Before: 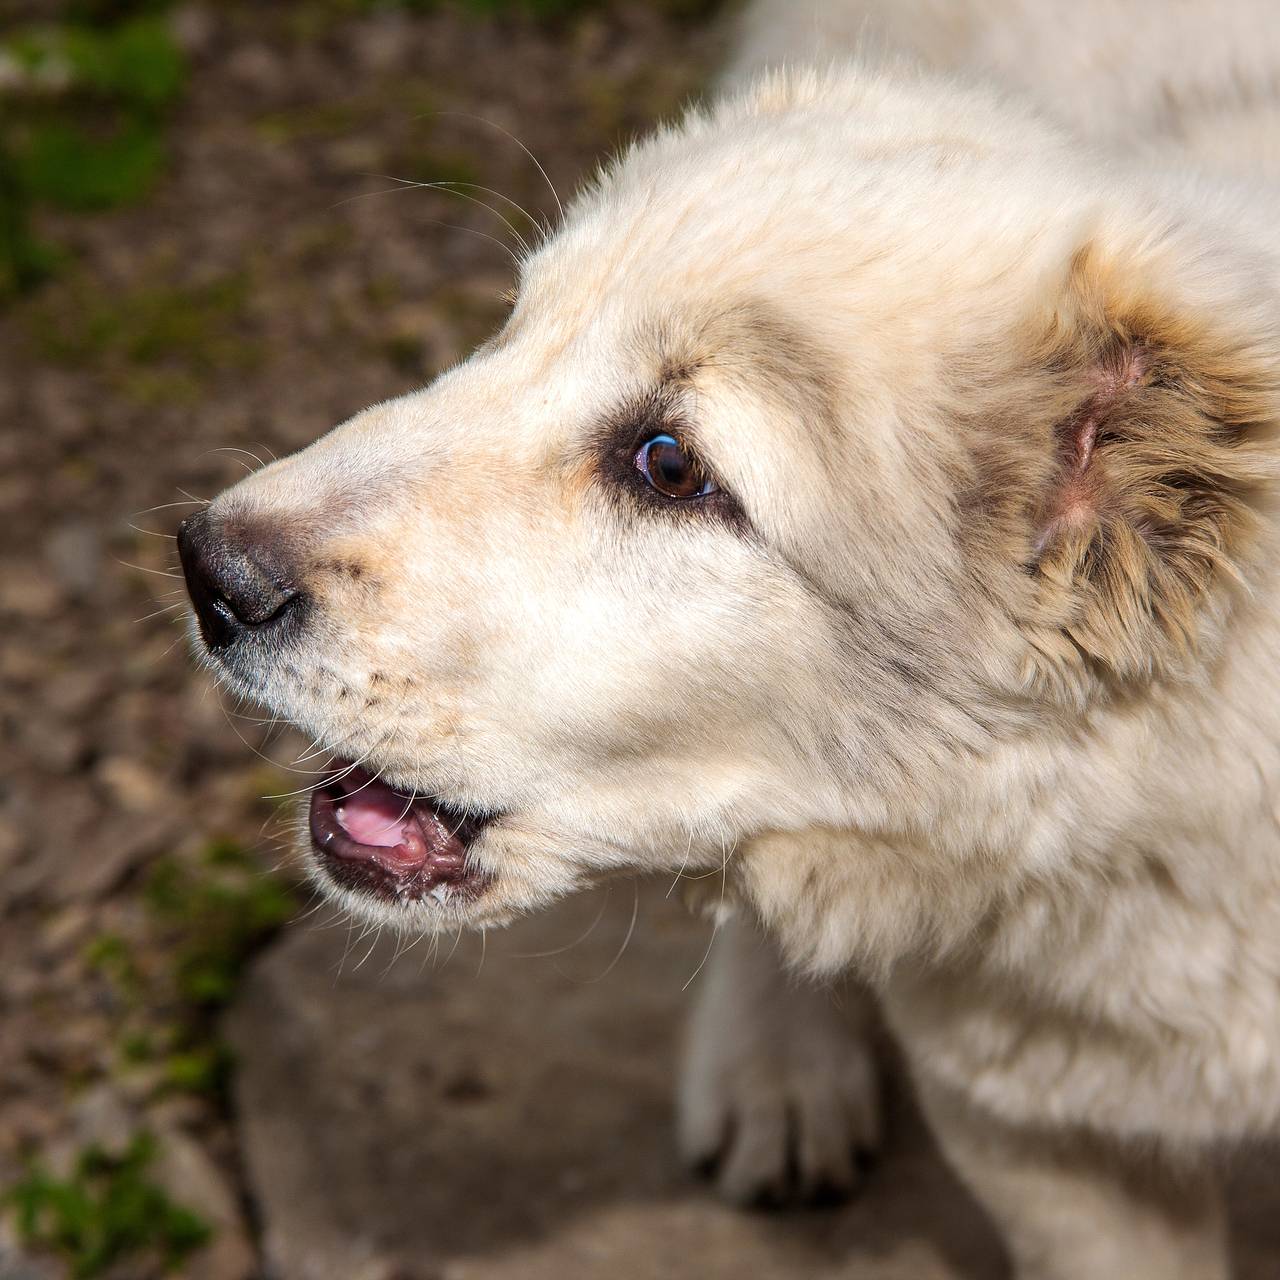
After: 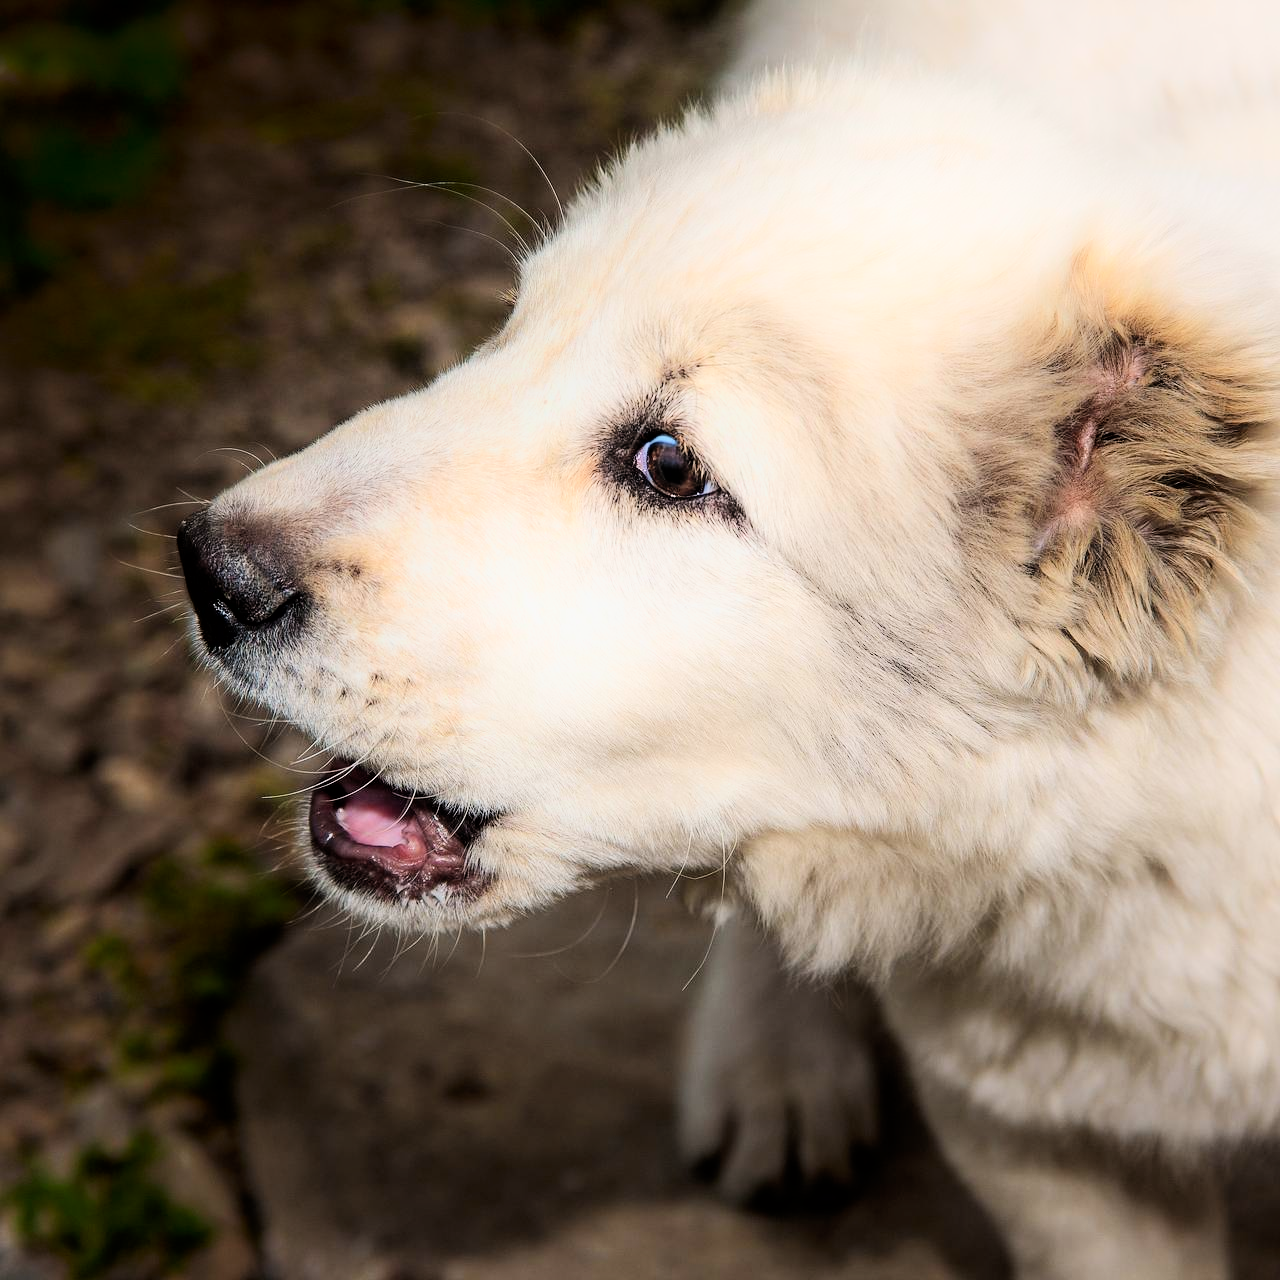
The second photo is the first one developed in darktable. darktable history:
filmic rgb: black relative exposure -16 EV, white relative exposure 5.27 EV, hardness 5.91, contrast 1.259, color science v6 (2022)
shadows and highlights: shadows -56.17, highlights 86.24, soften with gaussian
